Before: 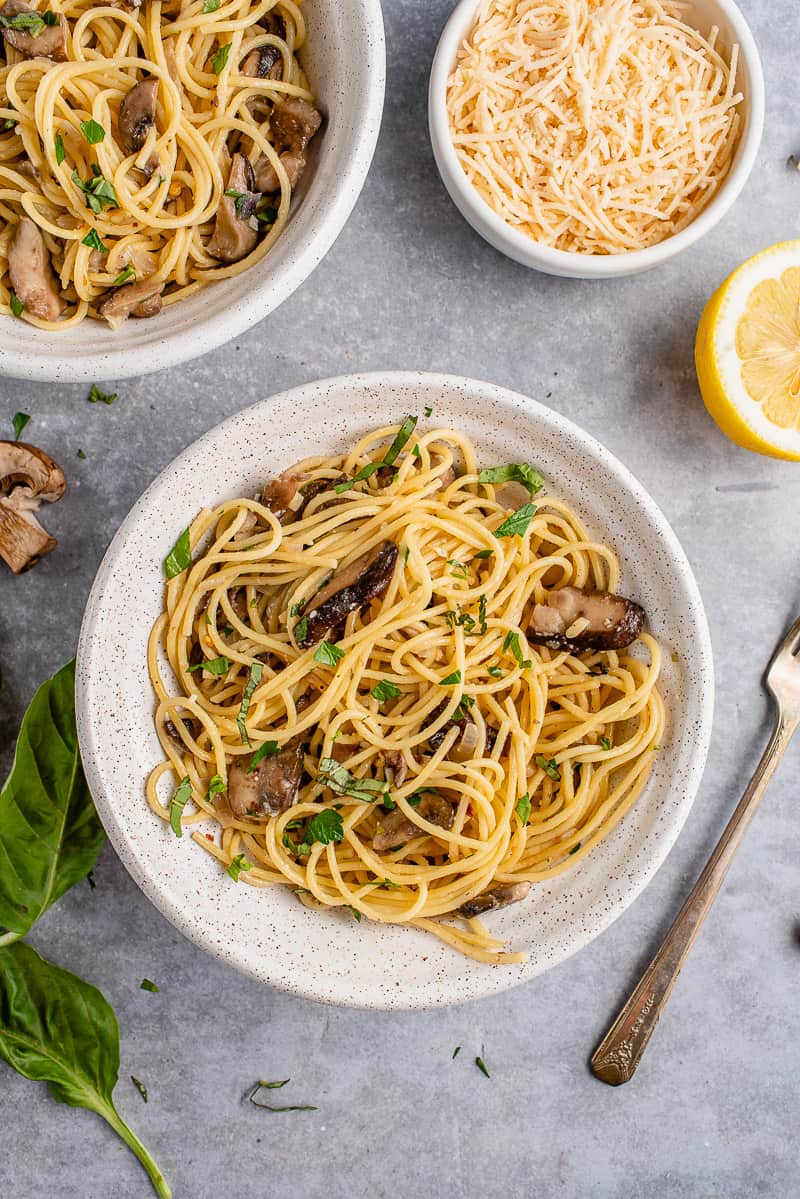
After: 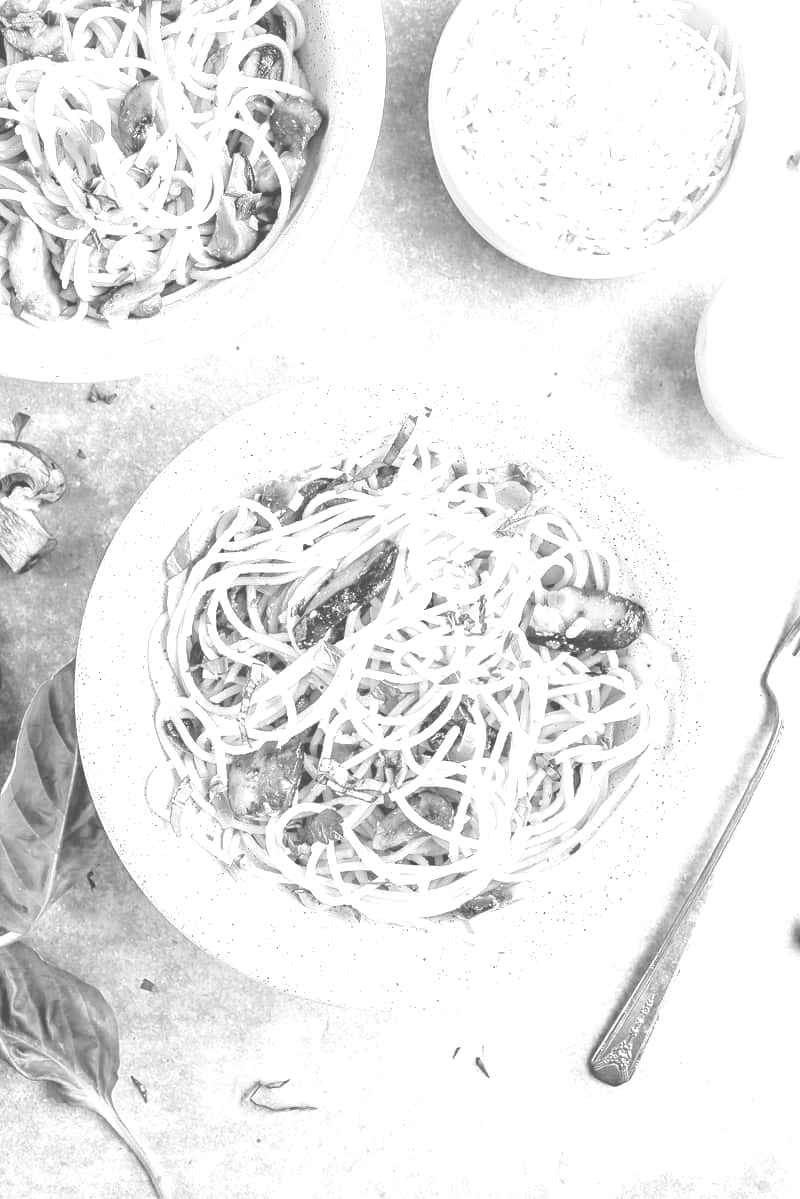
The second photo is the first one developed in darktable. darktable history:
base curve: curves: ch0 [(0, 0) (0.303, 0.277) (1, 1)]
colorize: hue 34.49°, saturation 35.33%, source mix 100%, lightness 55%, version 1
monochrome: a 1.94, b -0.638
color balance rgb: perceptual saturation grading › global saturation 25%, perceptual brilliance grading › mid-tones 10%, perceptual brilliance grading › shadows 15%, global vibrance 20%
